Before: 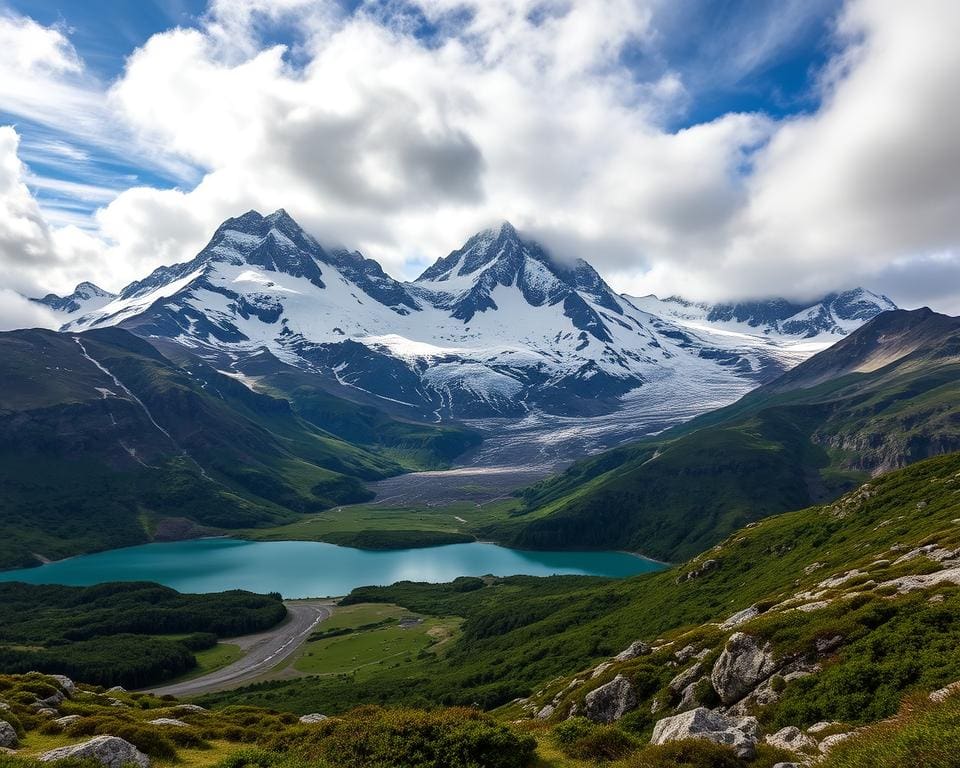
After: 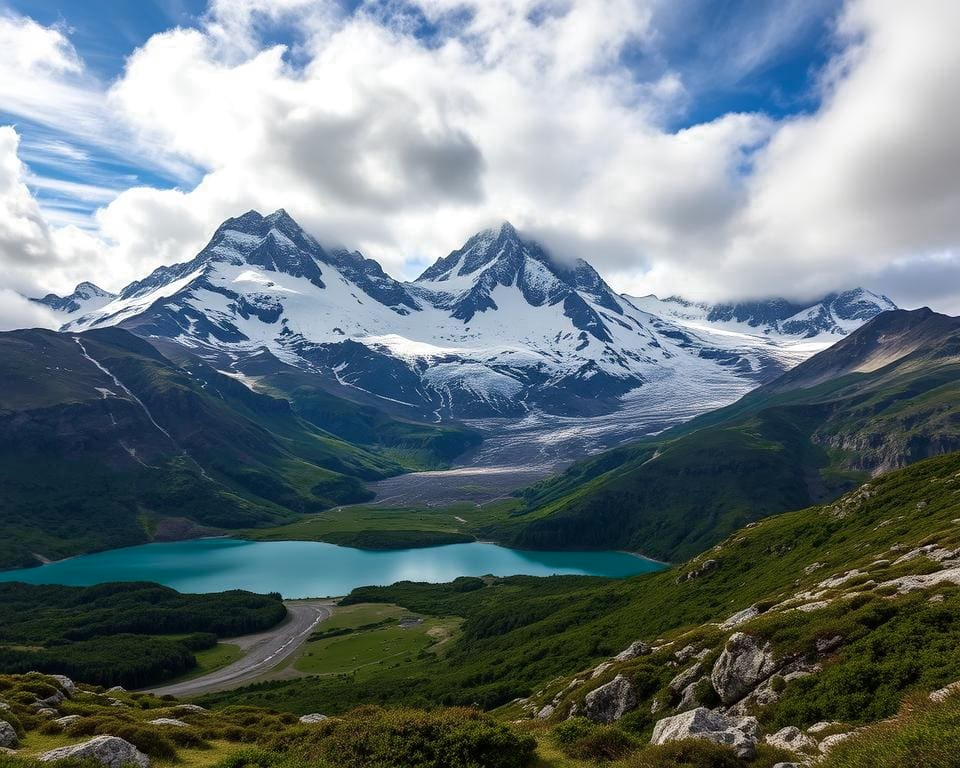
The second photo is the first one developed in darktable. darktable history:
color zones: curves: ch0 [(0, 0.558) (0.143, 0.548) (0.286, 0.447) (0.429, 0.259) (0.571, 0.5) (0.714, 0.5) (0.857, 0.593) (1, 0.558)]; ch1 [(0, 0.543) (0.01, 0.544) (0.12, 0.492) (0.248, 0.458) (0.5, 0.534) (0.748, 0.5) (0.99, 0.469) (1, 0.543)]; ch2 [(0, 0.507) (0.143, 0.522) (0.286, 0.505) (0.429, 0.5) (0.571, 0.5) (0.714, 0.5) (0.857, 0.5) (1, 0.507)], mix 32.04%
